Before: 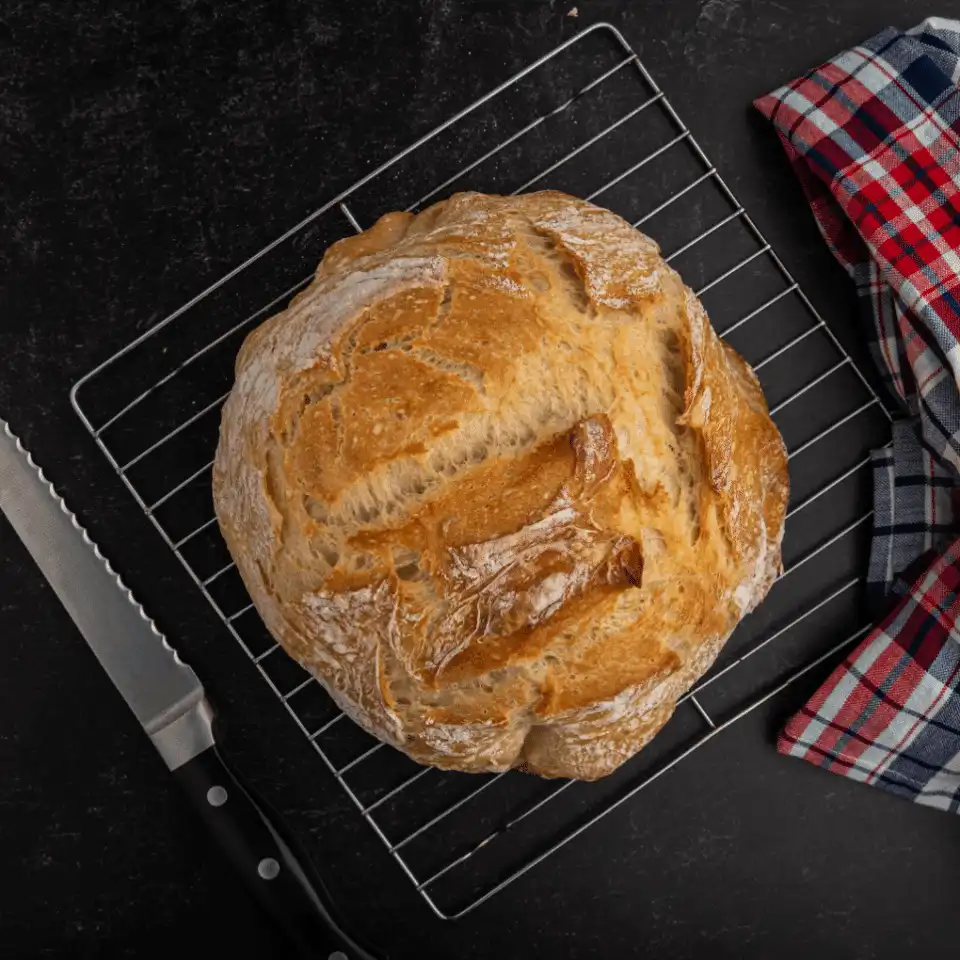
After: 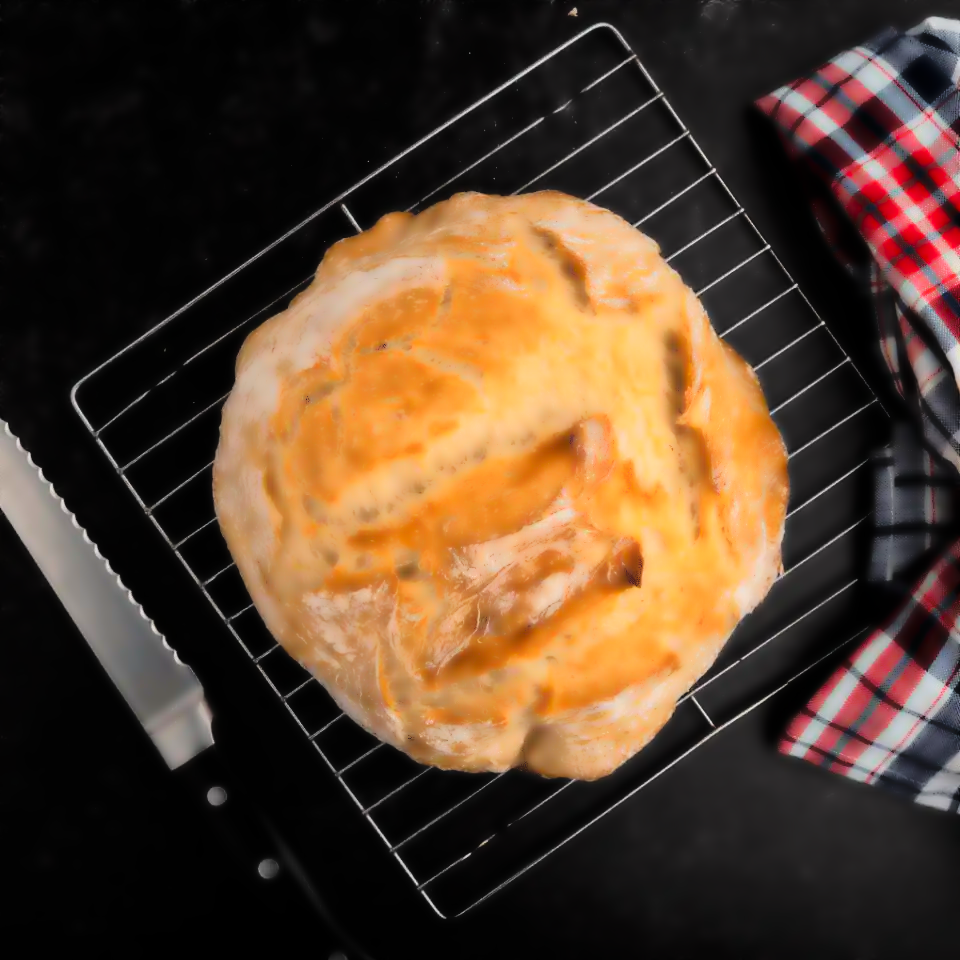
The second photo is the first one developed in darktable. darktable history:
tone curve: curves: ch0 [(0, 0) (0.004, 0) (0.133, 0.071) (0.341, 0.453) (0.839, 0.922) (1, 1)], color space Lab, linked channels, preserve colors none
lowpass: radius 4, soften with bilateral filter, unbound 0 | blend: blend mode multiply, opacity 100%; mask: uniform (no mask)
